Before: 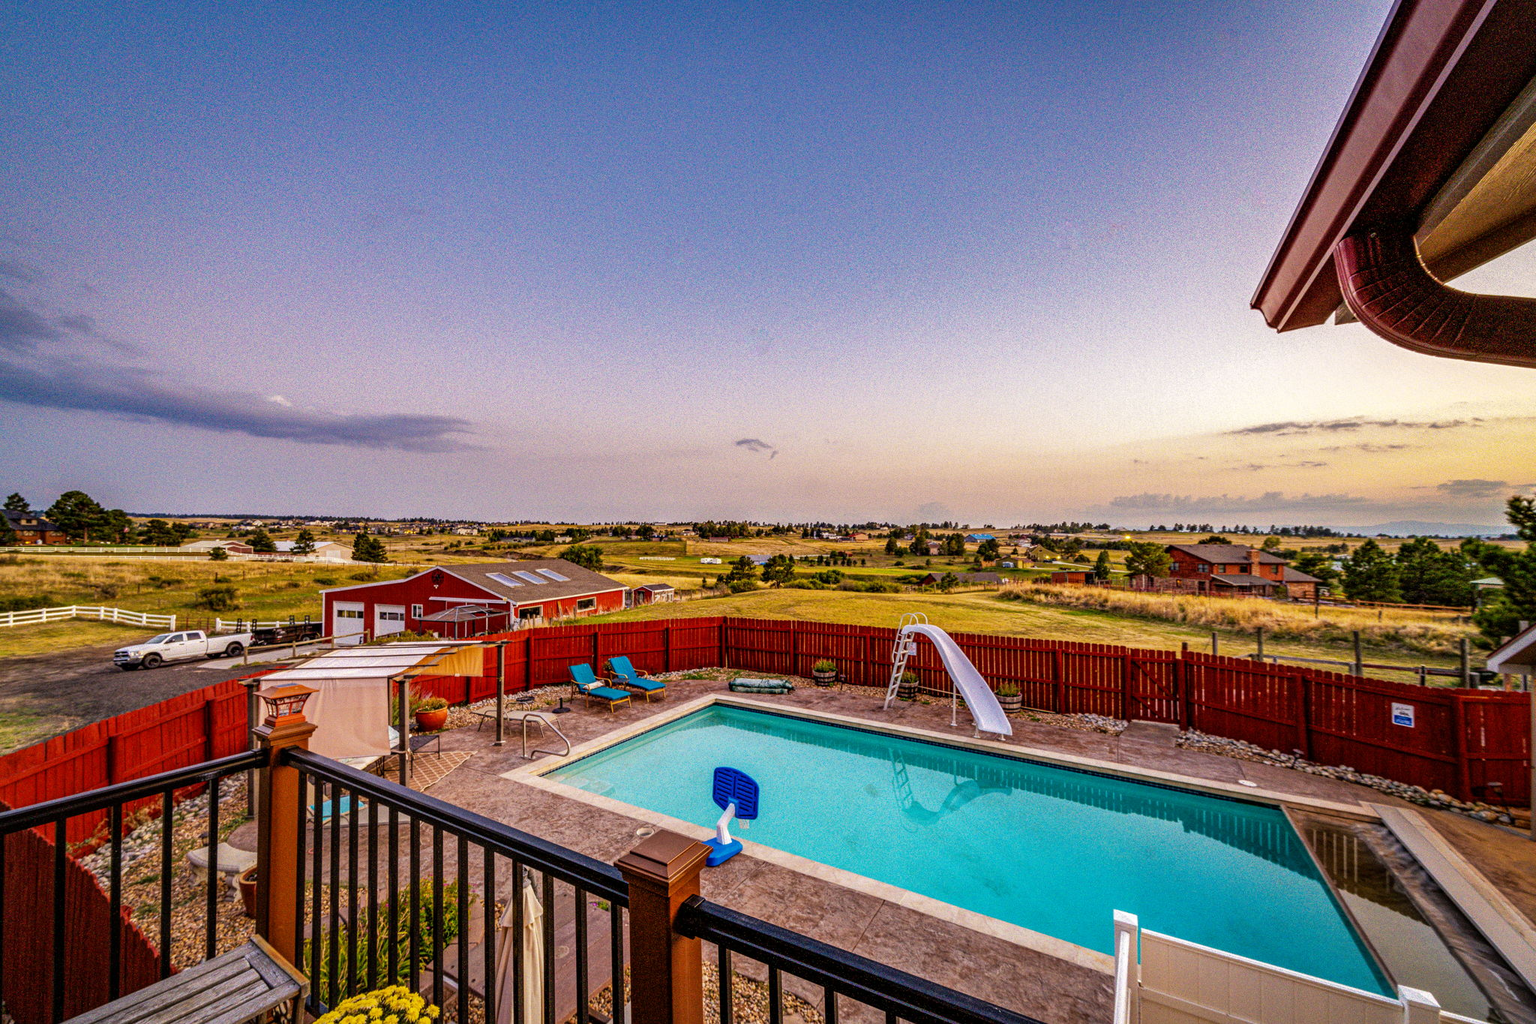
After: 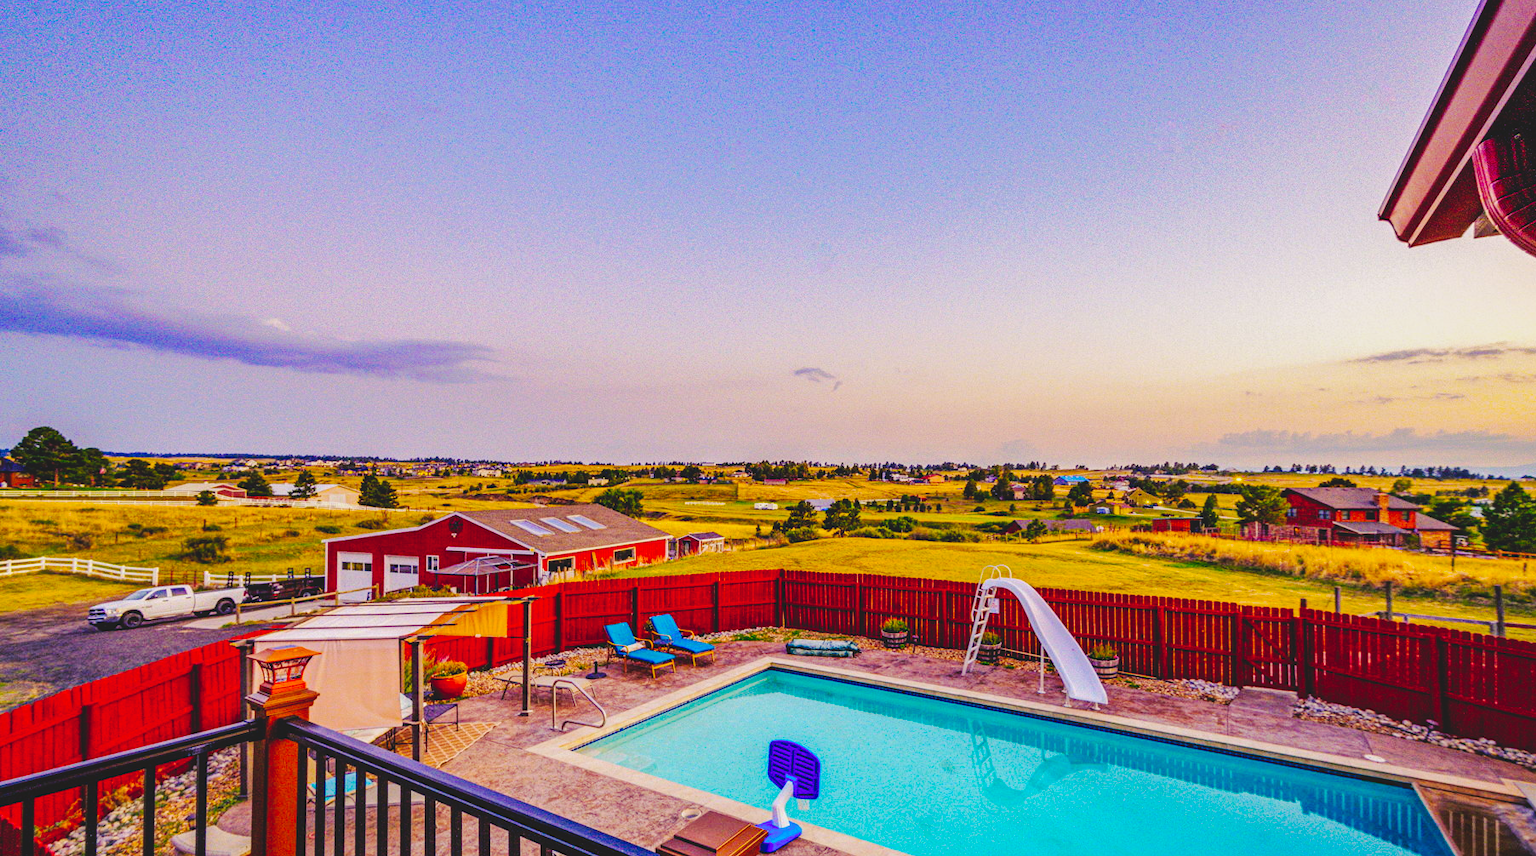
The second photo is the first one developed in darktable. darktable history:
color balance rgb: shadows lift › luminance -28.769%, shadows lift › chroma 14.93%, shadows lift › hue 268.95°, perceptual saturation grading › global saturation 15.928%, global vibrance 20%
crop and rotate: left 2.346%, top 11.209%, right 9.492%, bottom 15.045%
contrast brightness saturation: contrast -0.178, saturation 0.187
tone curve: curves: ch0 [(0, 0) (0.003, 0.076) (0.011, 0.081) (0.025, 0.084) (0.044, 0.092) (0.069, 0.1) (0.1, 0.117) (0.136, 0.144) (0.177, 0.186) (0.224, 0.237) (0.277, 0.306) (0.335, 0.39) (0.399, 0.494) (0.468, 0.574) (0.543, 0.666) (0.623, 0.722) (0.709, 0.79) (0.801, 0.855) (0.898, 0.926) (1, 1)], preserve colors none
